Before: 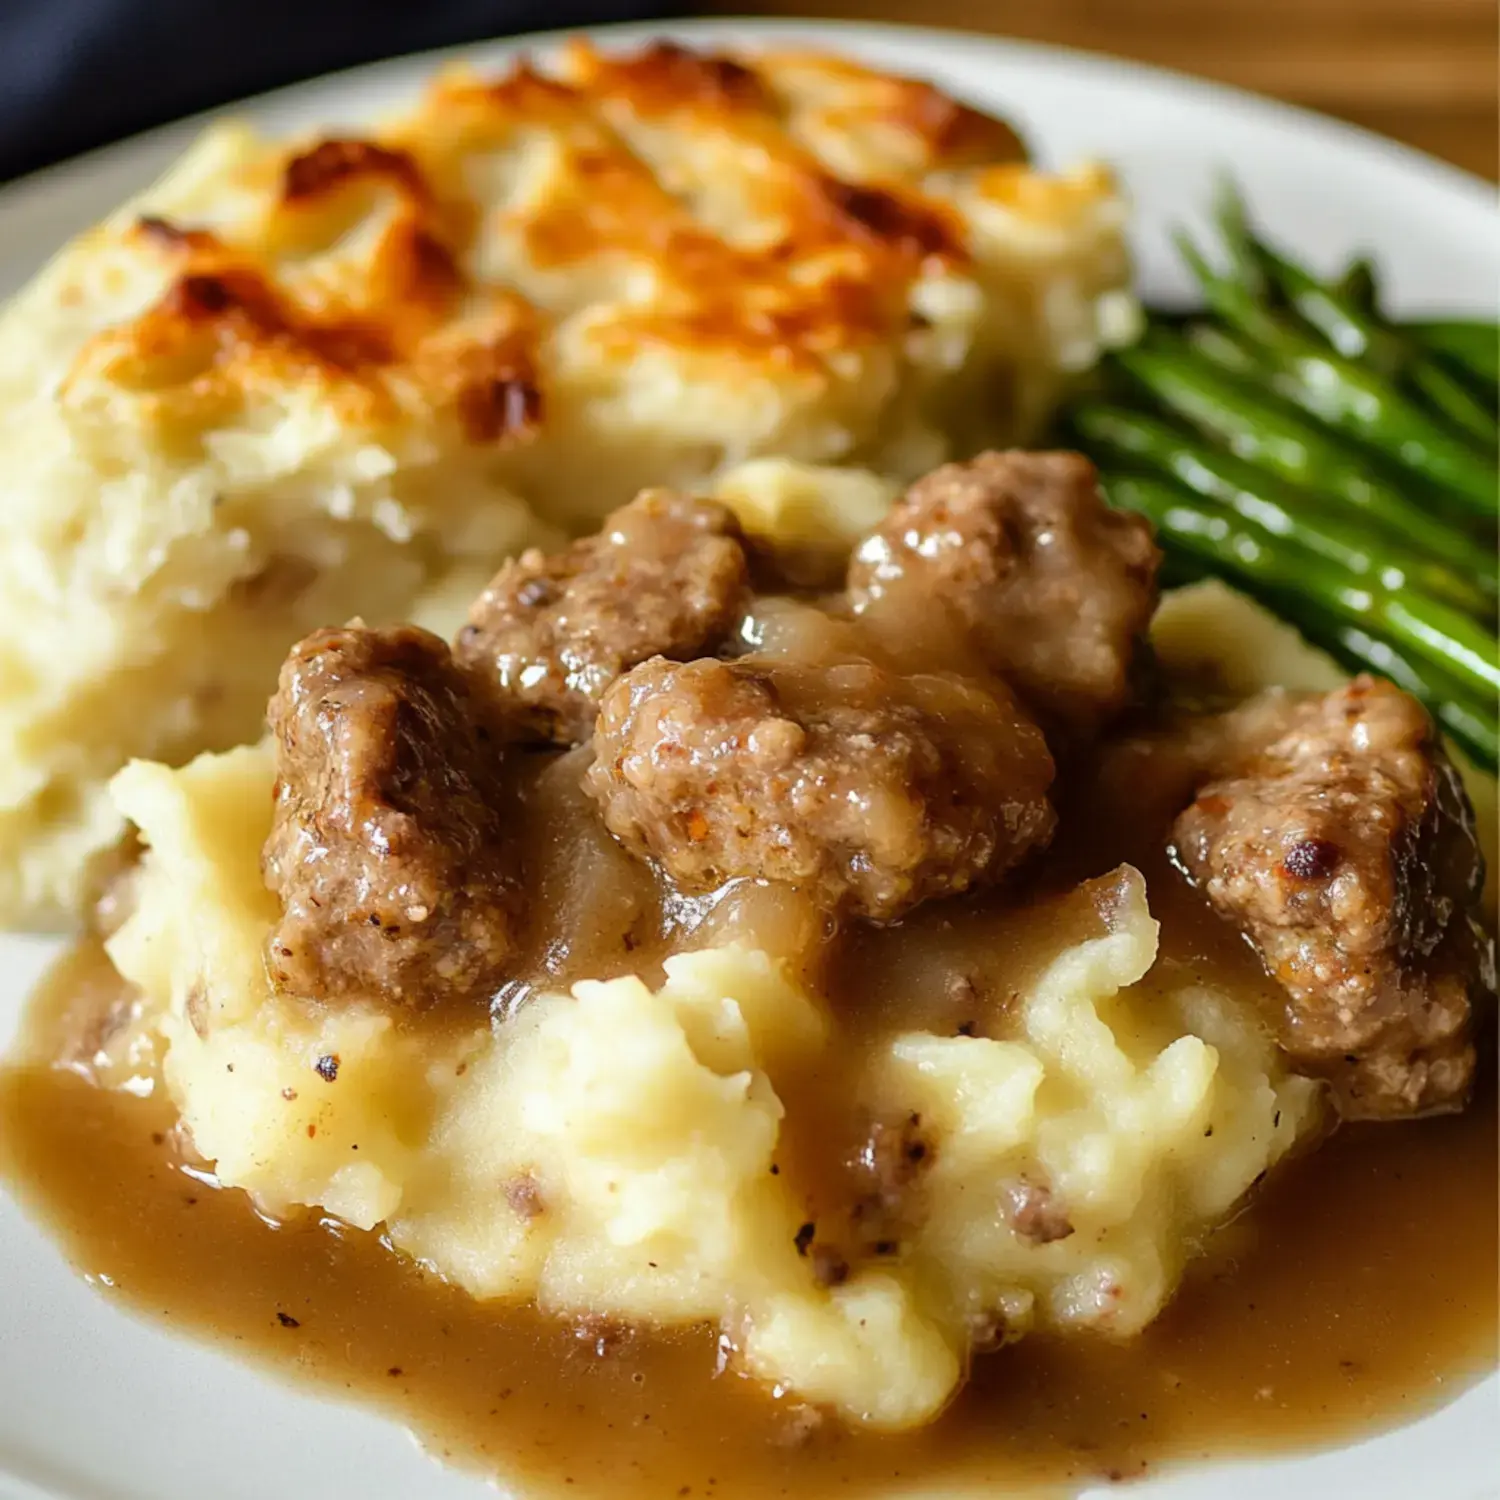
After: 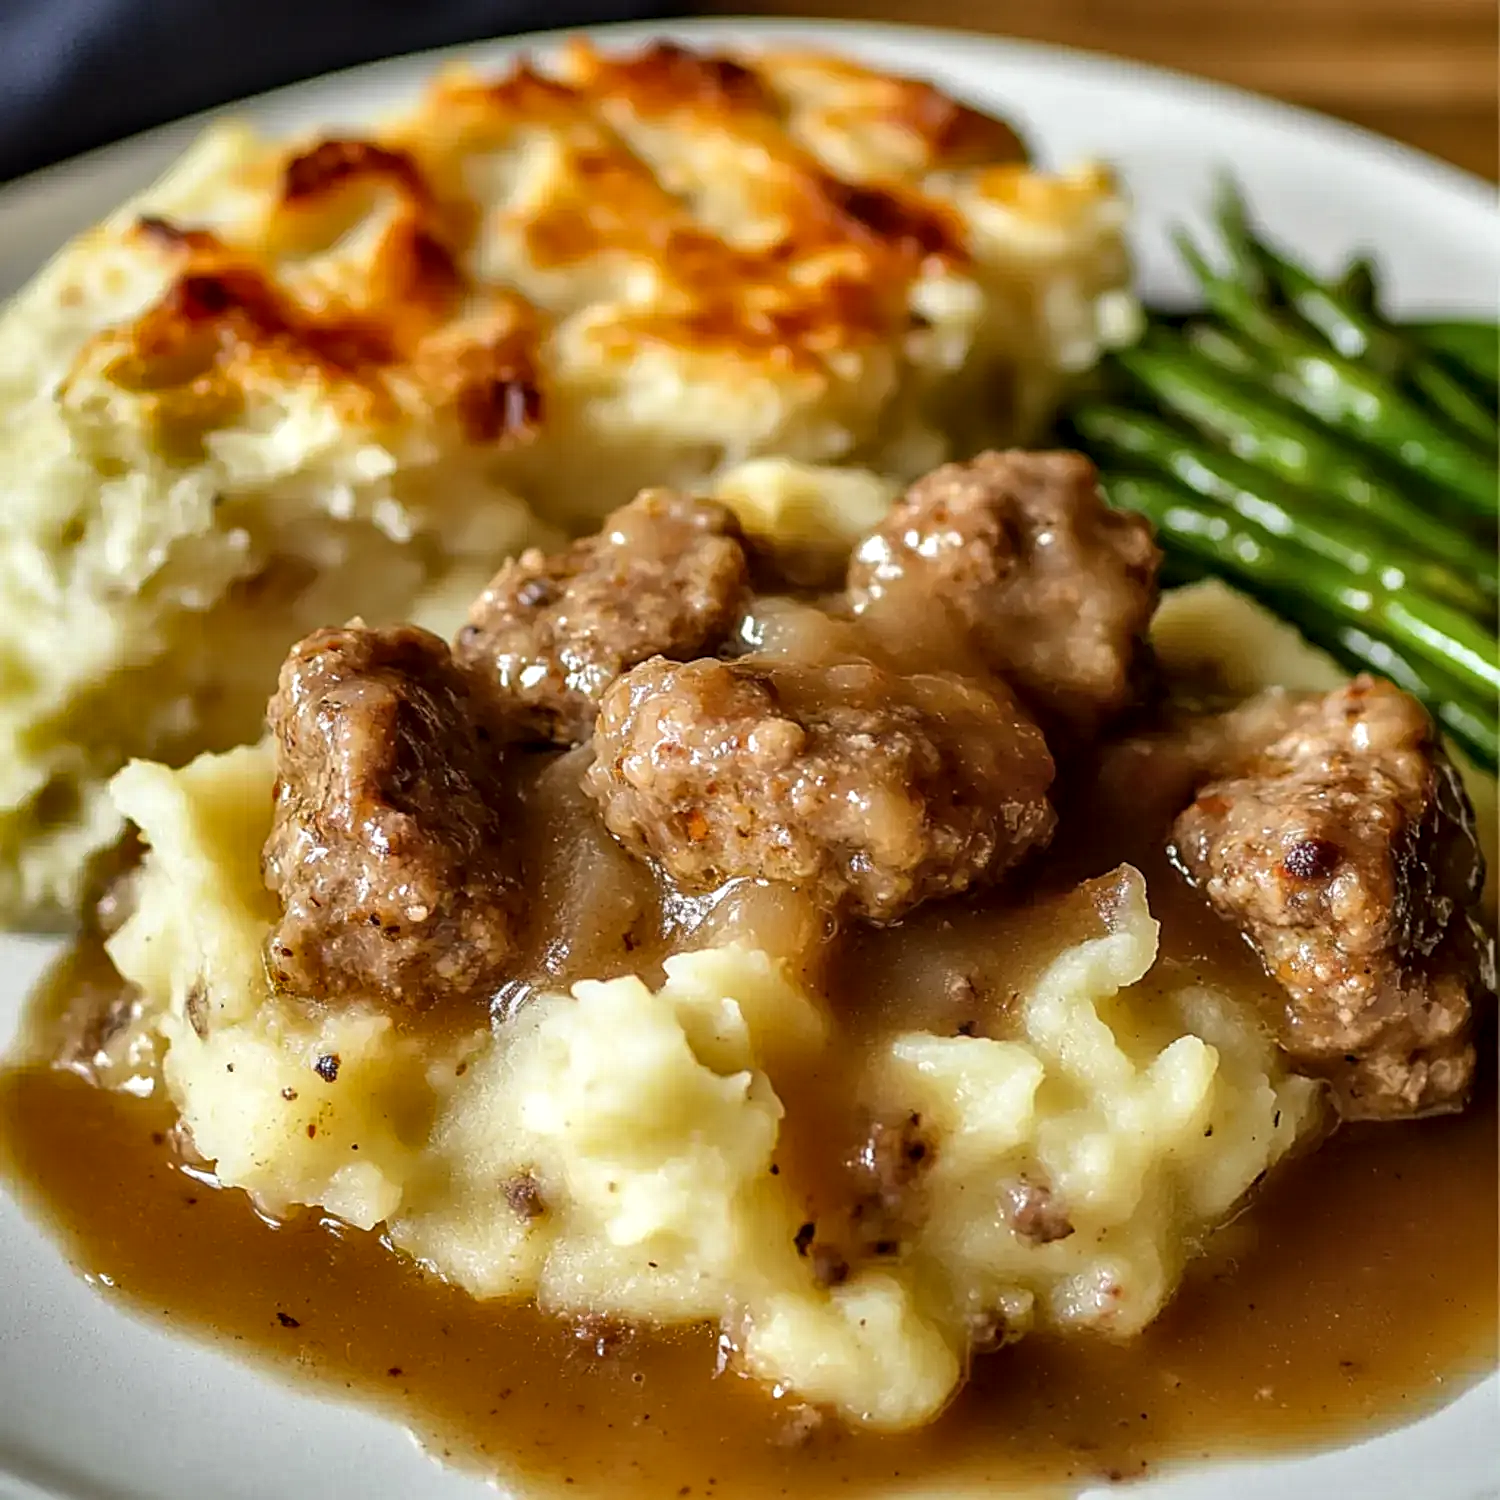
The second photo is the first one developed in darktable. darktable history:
sharpen: on, module defaults
local contrast: detail 130%
shadows and highlights: white point adjustment 0.111, highlights -70.29, soften with gaussian
